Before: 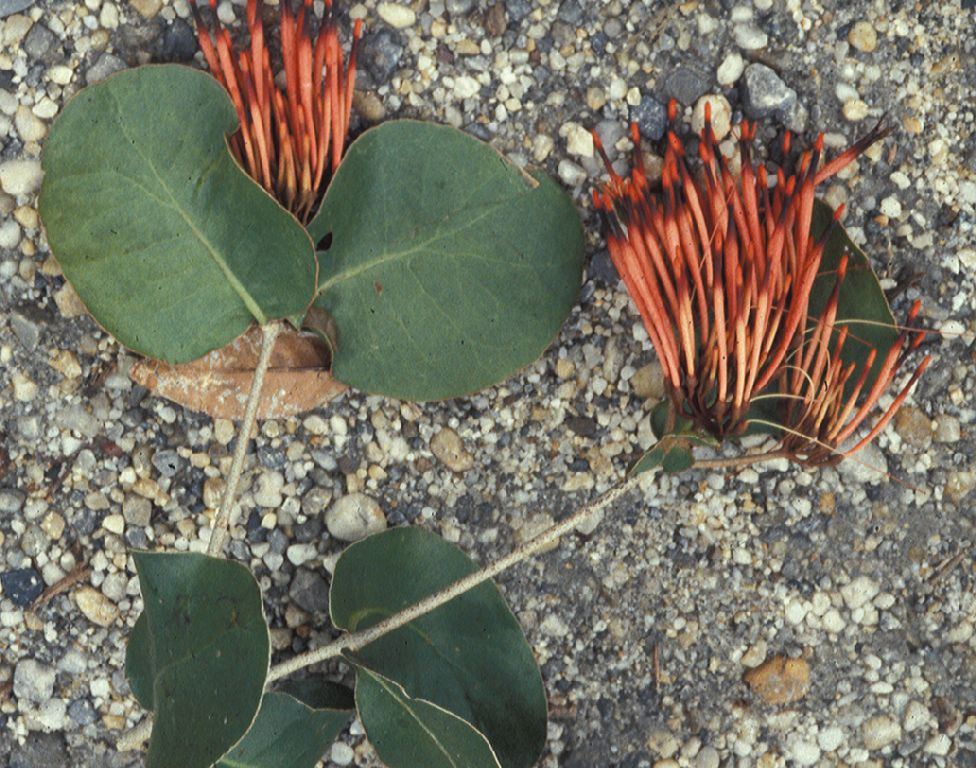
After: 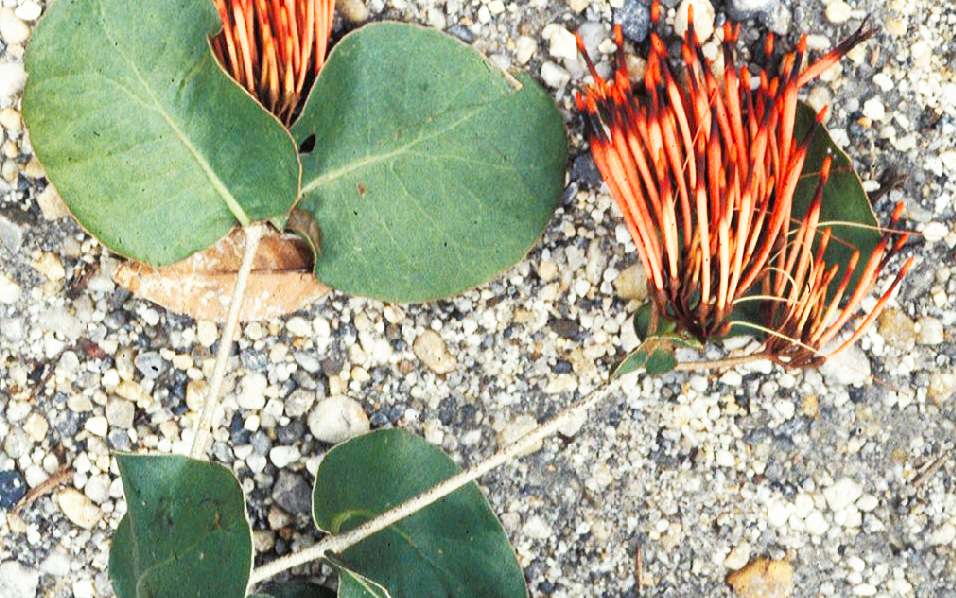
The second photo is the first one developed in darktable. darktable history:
base curve: curves: ch0 [(0, 0) (0.007, 0.004) (0.027, 0.03) (0.046, 0.07) (0.207, 0.54) (0.442, 0.872) (0.673, 0.972) (1, 1)], preserve colors none
crop and rotate: left 1.8%, top 12.795%, right 0.225%, bottom 9.334%
